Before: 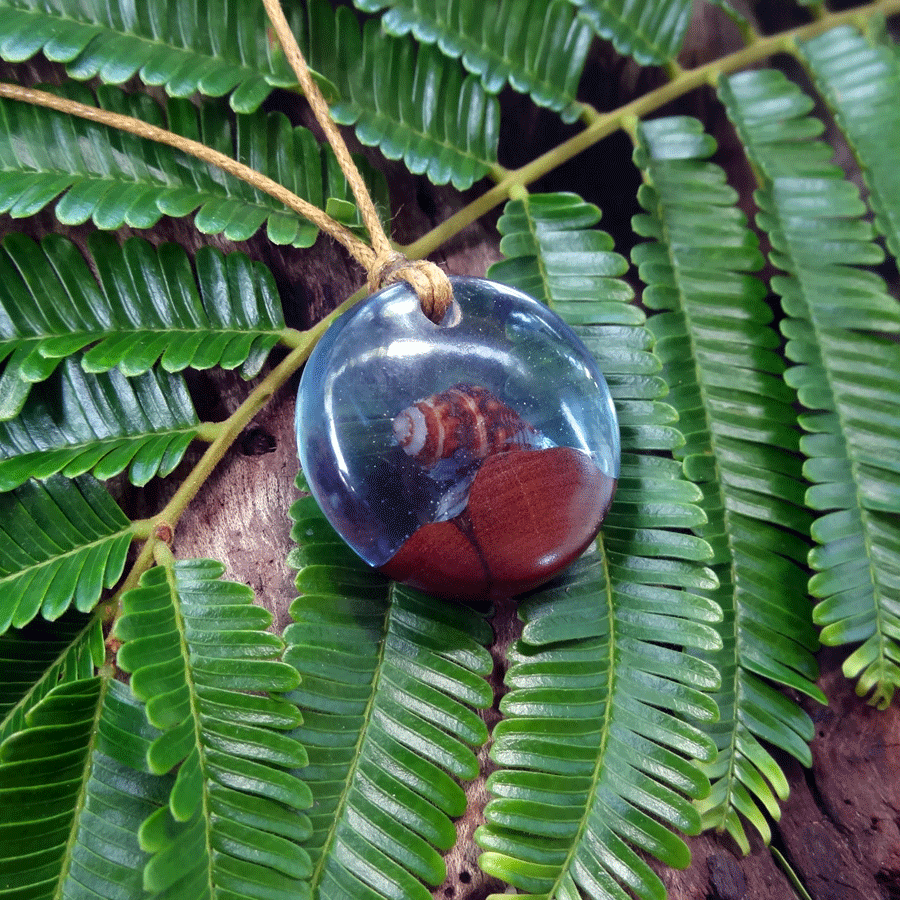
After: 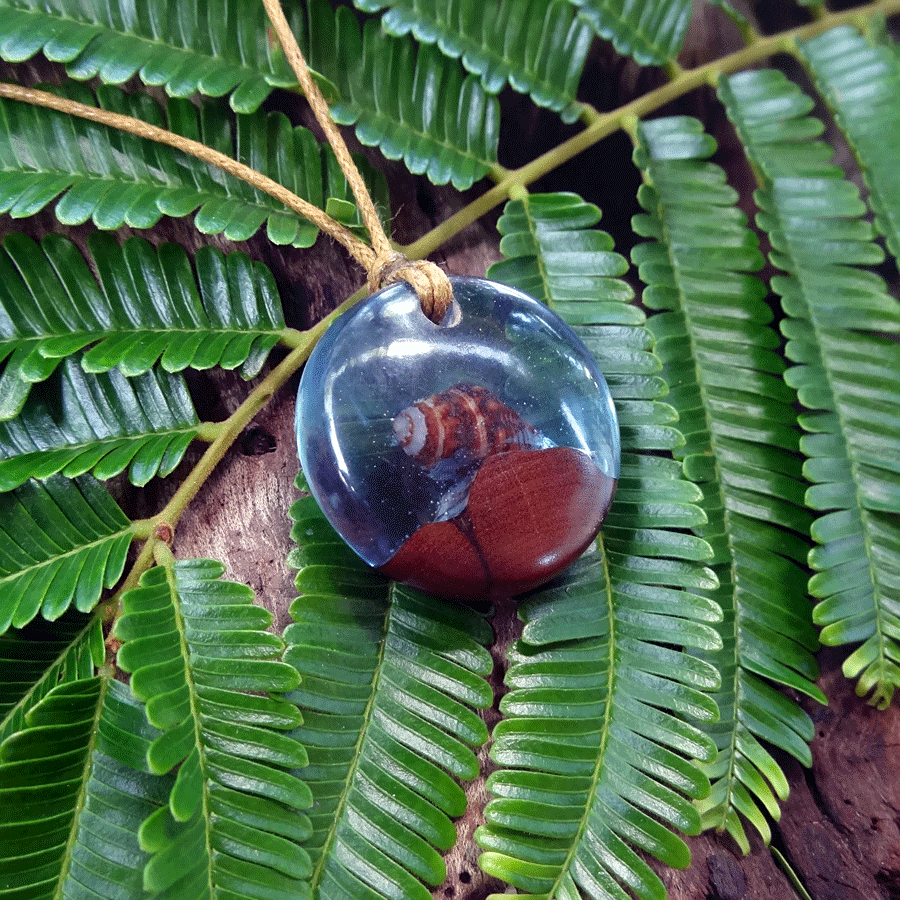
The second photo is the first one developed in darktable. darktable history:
sharpen: amount 0.201
